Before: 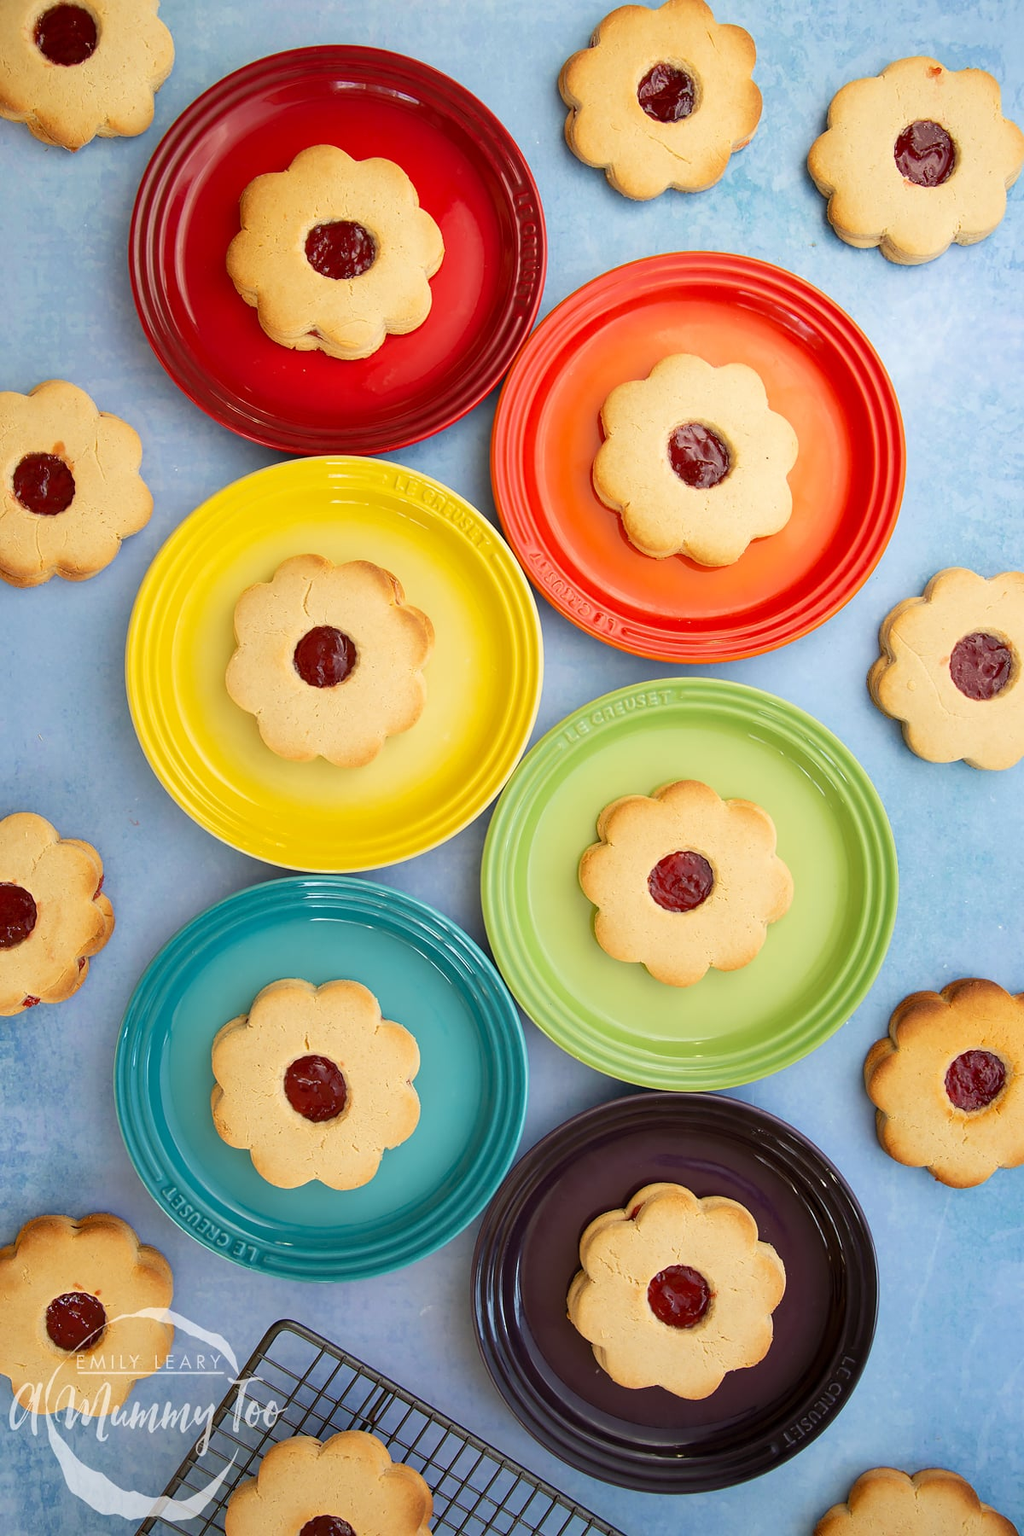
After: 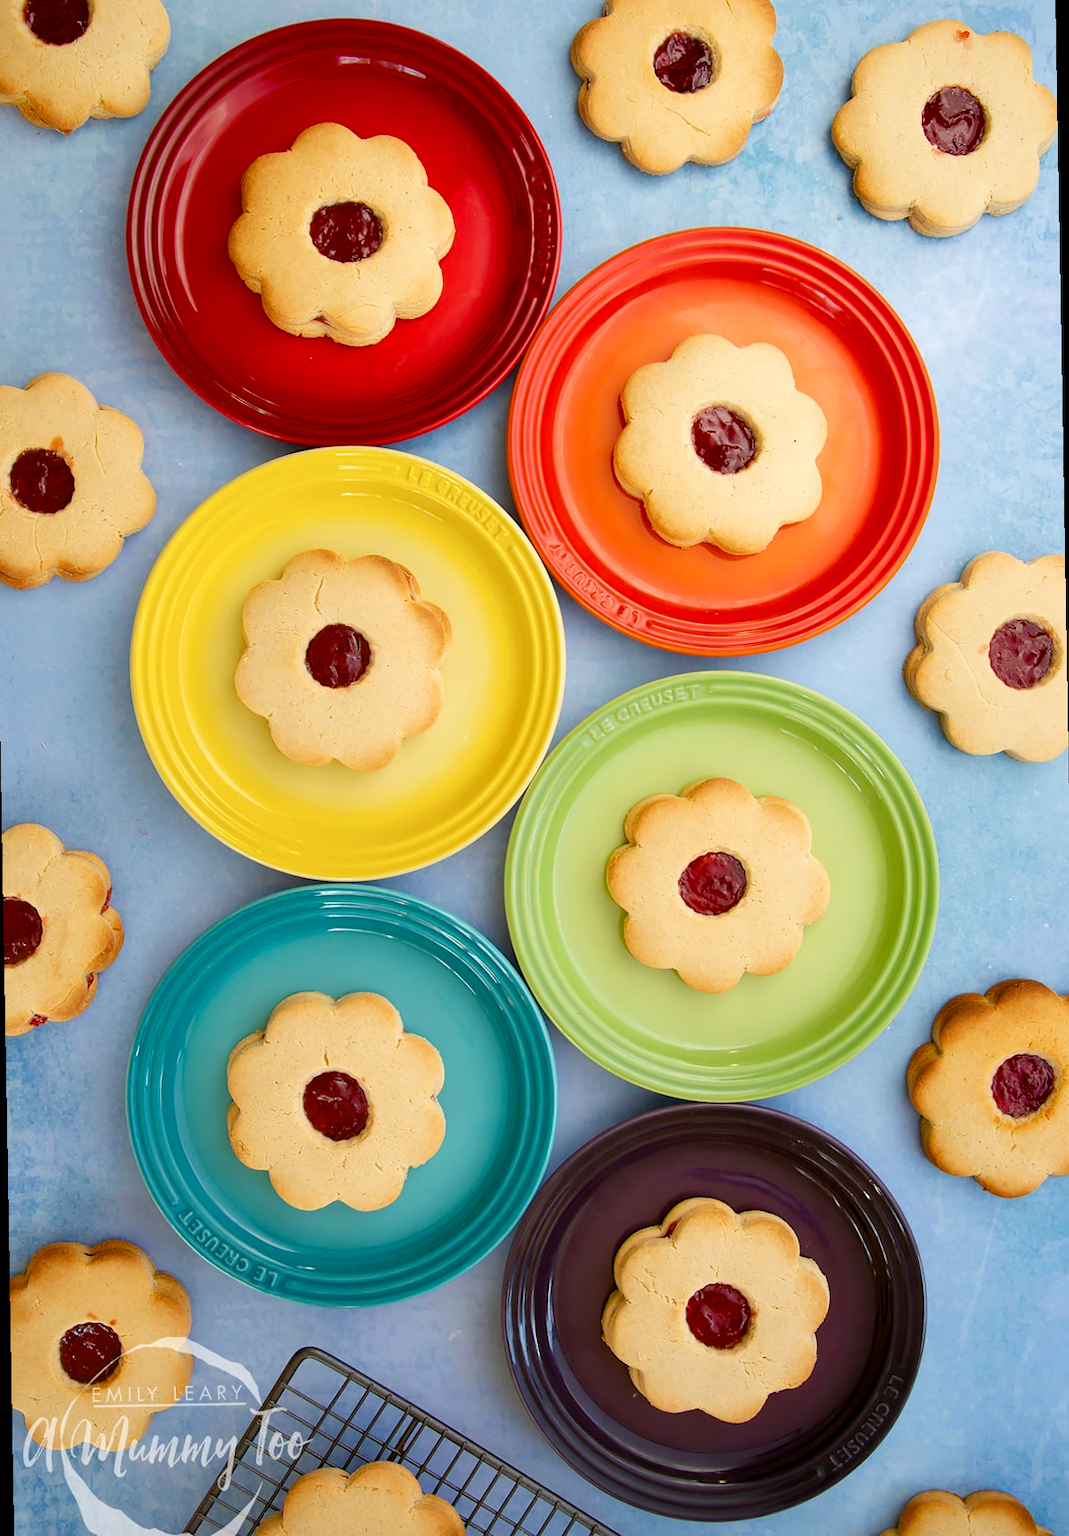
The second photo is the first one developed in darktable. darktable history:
color balance rgb: perceptual saturation grading › global saturation 20%, perceptual saturation grading › highlights -25%, perceptual saturation grading › shadows 25%
contrast equalizer: y [[0.518, 0.517, 0.501, 0.5, 0.5, 0.5], [0.5 ×6], [0.5 ×6], [0 ×6], [0 ×6]]
rotate and perspective: rotation -1°, crop left 0.011, crop right 0.989, crop top 0.025, crop bottom 0.975
